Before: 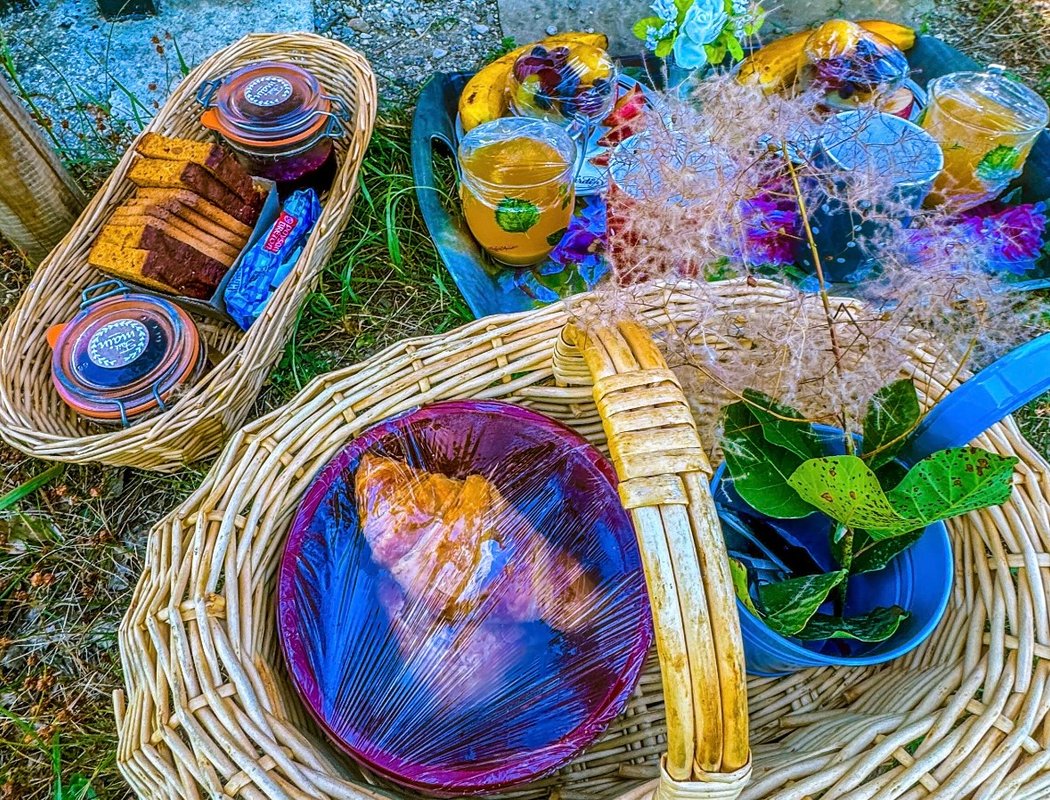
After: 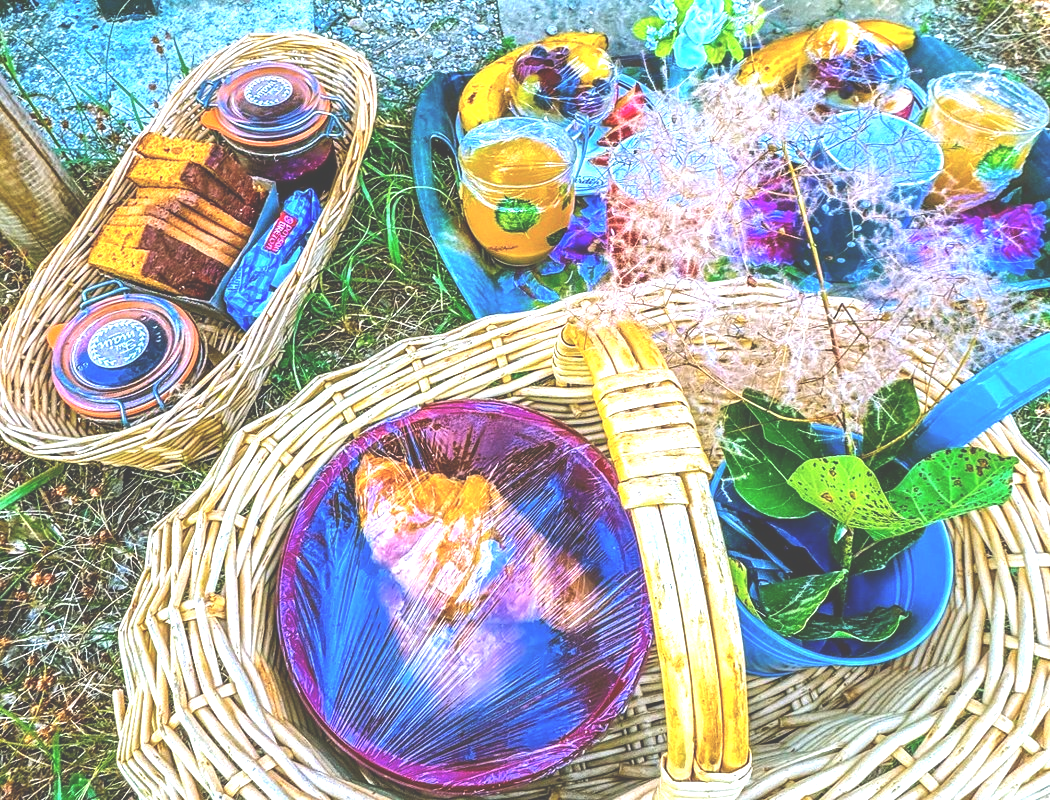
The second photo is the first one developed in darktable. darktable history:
exposure: black level correction -0.024, exposure 1.395 EV, compensate exposure bias true, compensate highlight preservation false
tone equalizer: -8 EV 0.259 EV, -7 EV 0.451 EV, -6 EV 0.406 EV, -5 EV 0.253 EV, -3 EV -0.245 EV, -2 EV -0.408 EV, -1 EV -0.399 EV, +0 EV -0.264 EV
